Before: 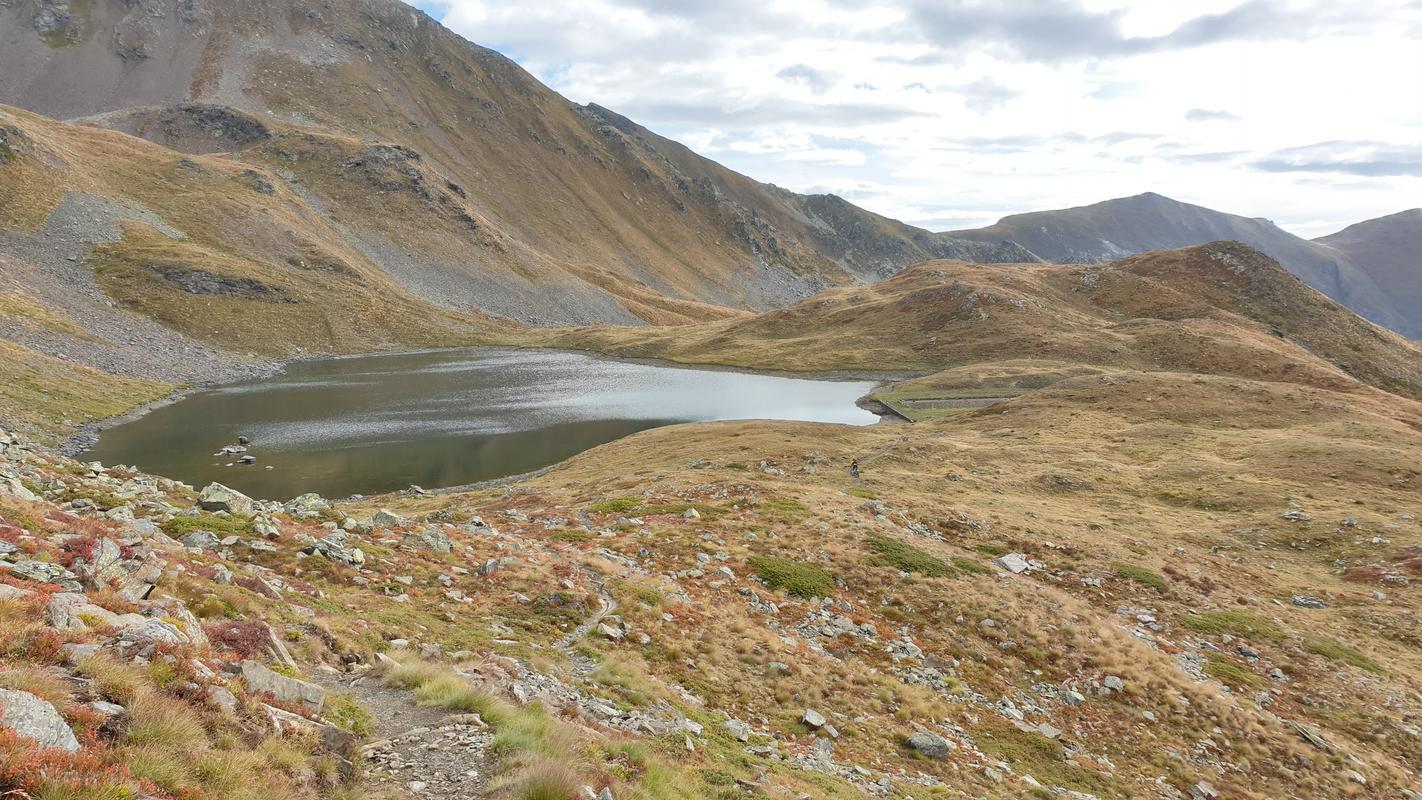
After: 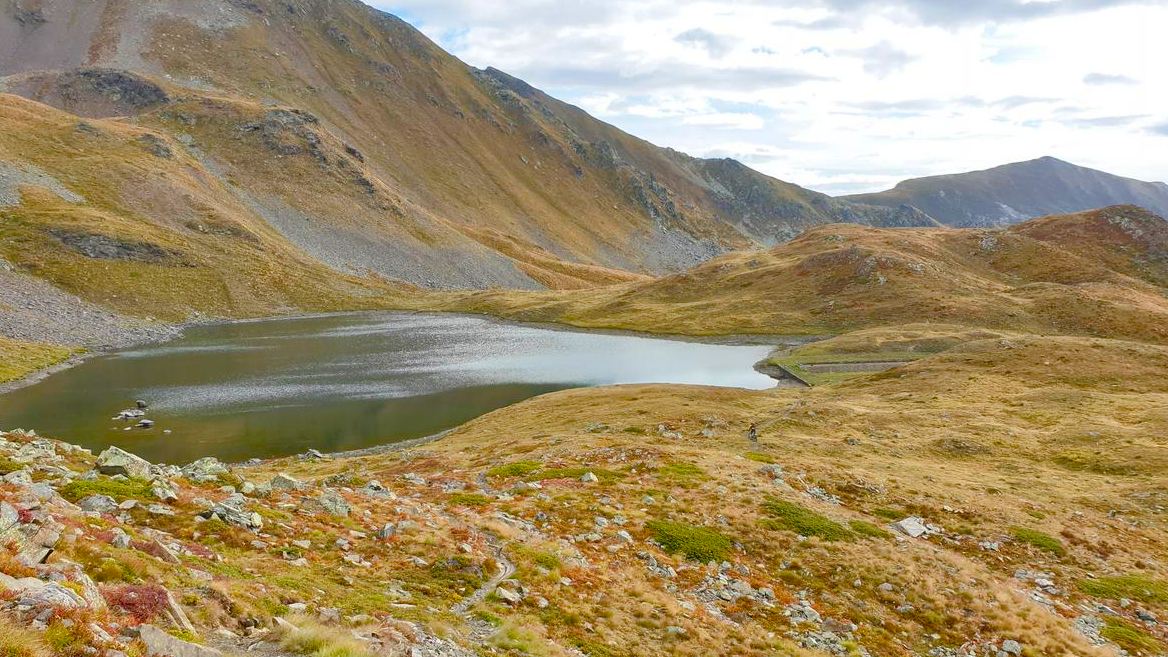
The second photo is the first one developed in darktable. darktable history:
color balance rgb: linear chroma grading › global chroma 18.9%, perceptual saturation grading › global saturation 20%, perceptual saturation grading › highlights -25%, perceptual saturation grading › shadows 50%, global vibrance 18.93%
crop and rotate: left 7.196%, top 4.574%, right 10.605%, bottom 13.178%
